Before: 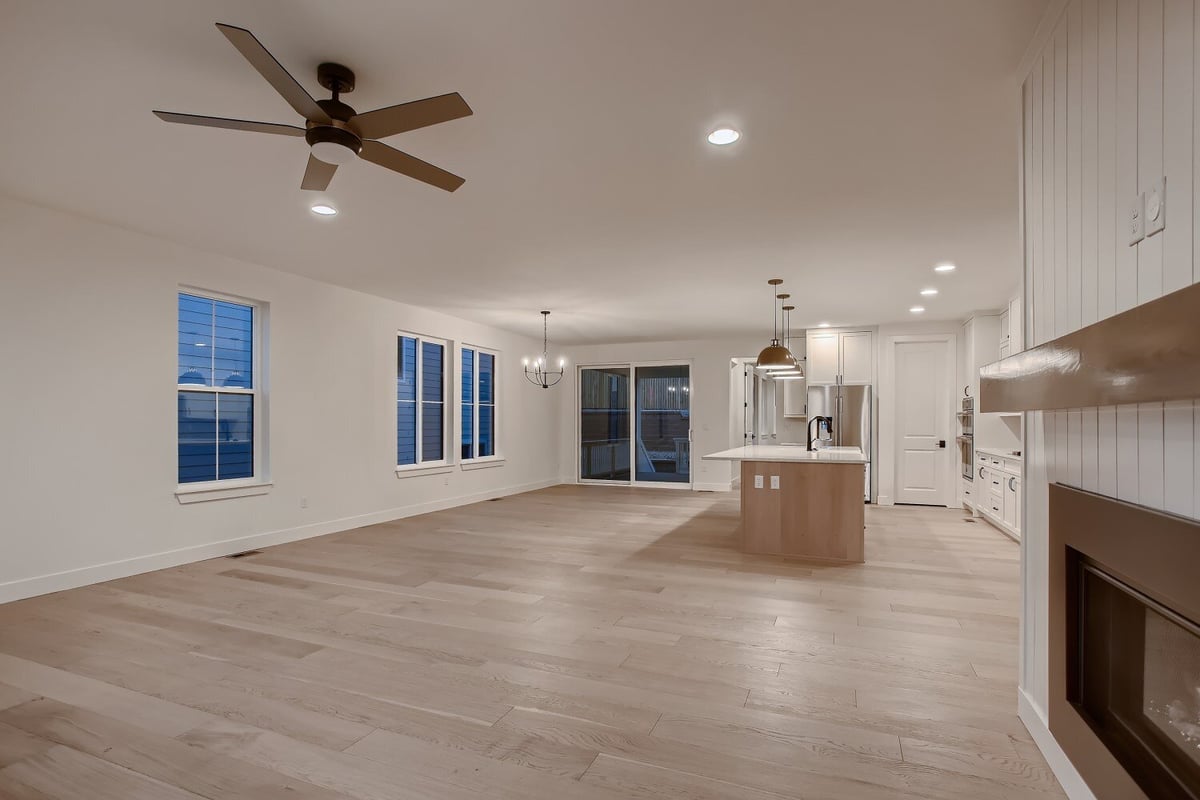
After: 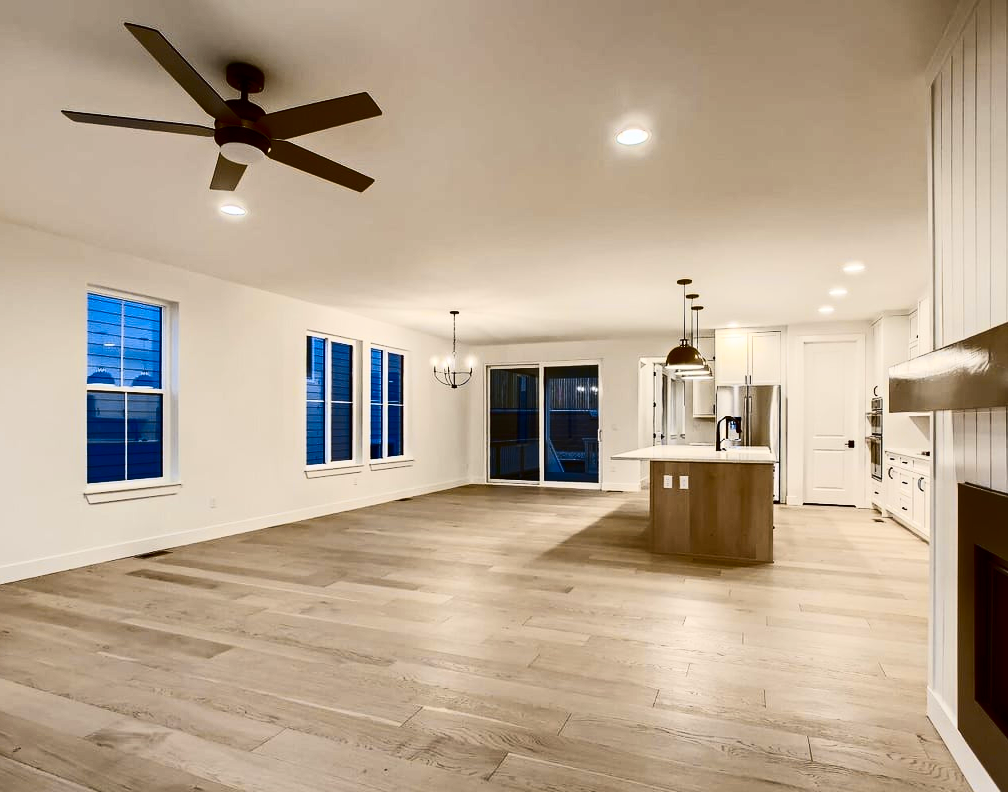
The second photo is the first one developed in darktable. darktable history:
contrast brightness saturation: contrast 0.5, saturation -0.1
crop: left 7.598%, right 7.873%
velvia: strength 9.25%
color contrast: green-magenta contrast 1.12, blue-yellow contrast 1.95, unbound 0
